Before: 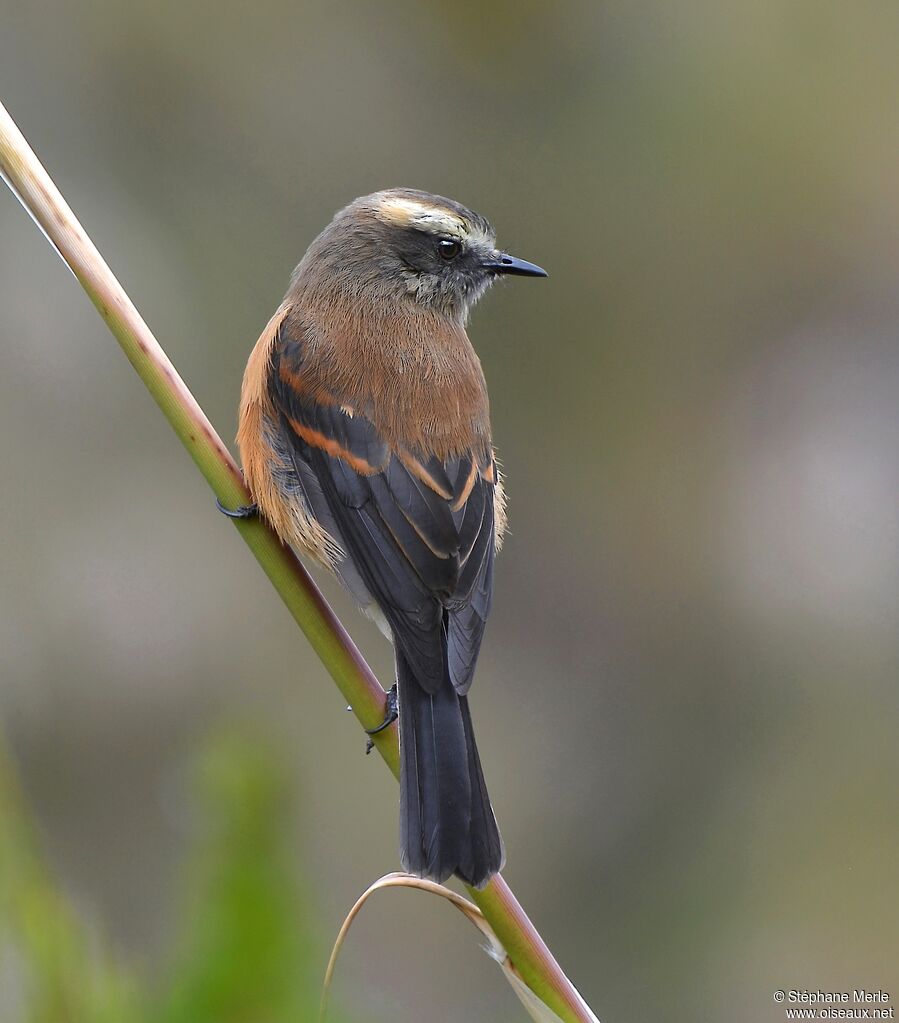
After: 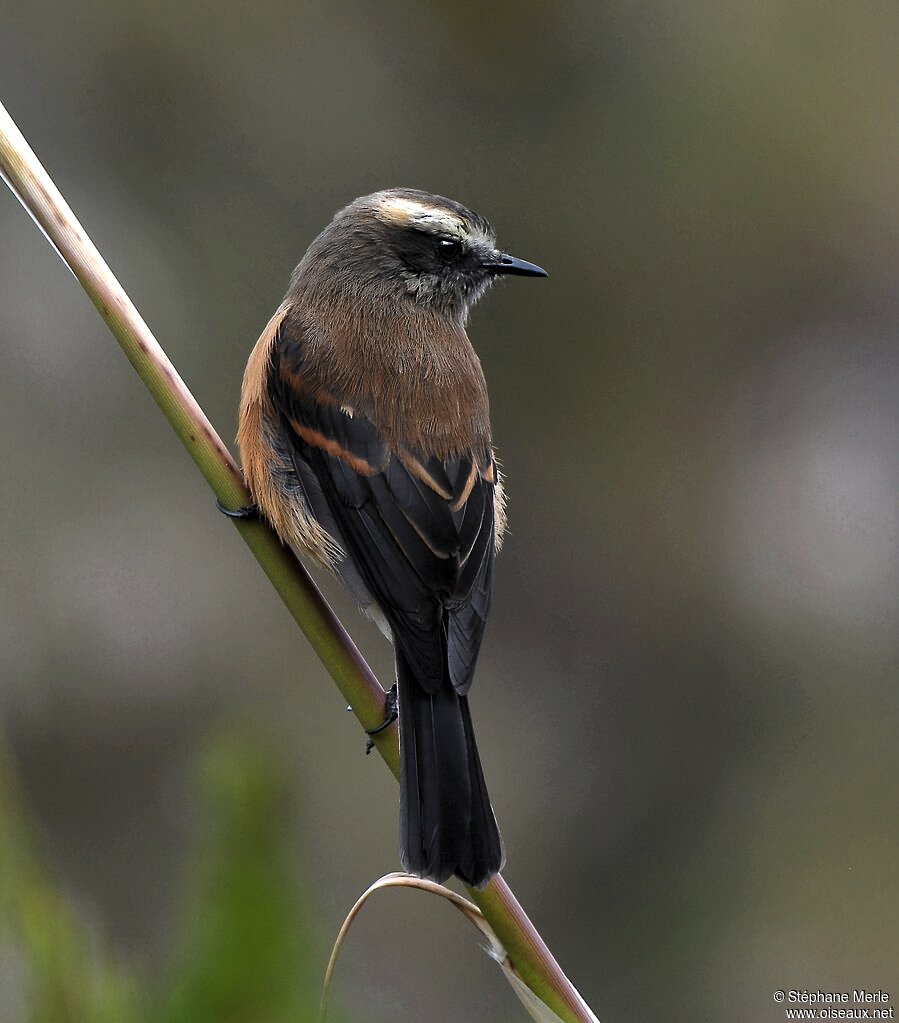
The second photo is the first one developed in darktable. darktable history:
haze removal: strength 0.02, distance 0.25, compatibility mode true, adaptive false
levels: levels [0.101, 0.578, 0.953]
